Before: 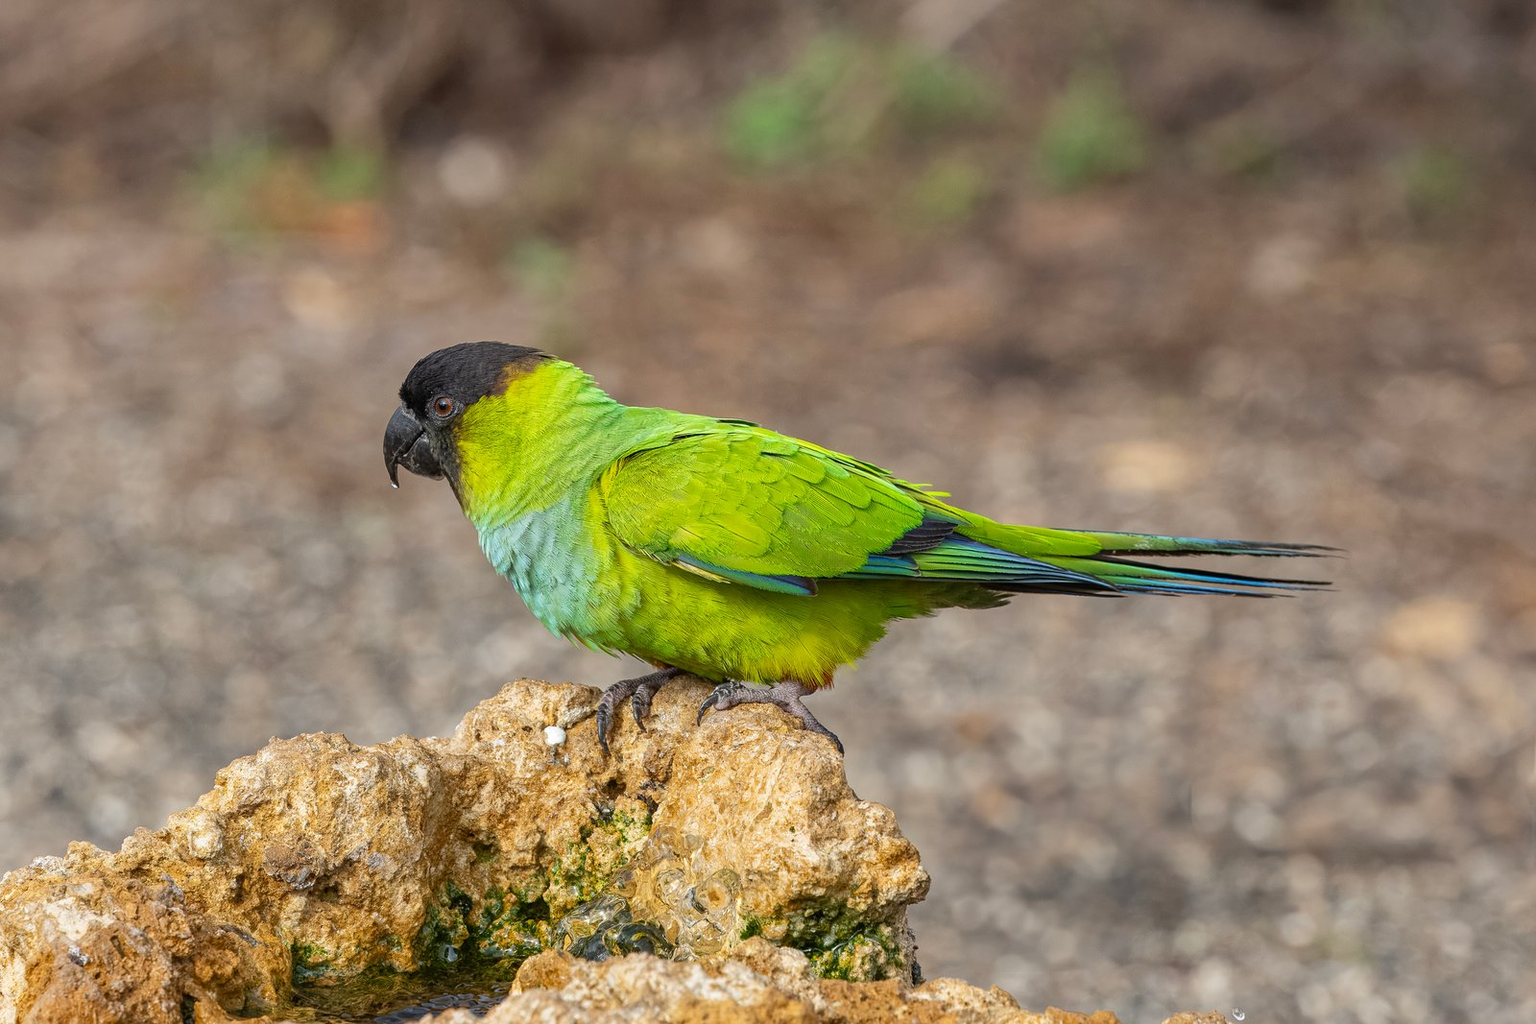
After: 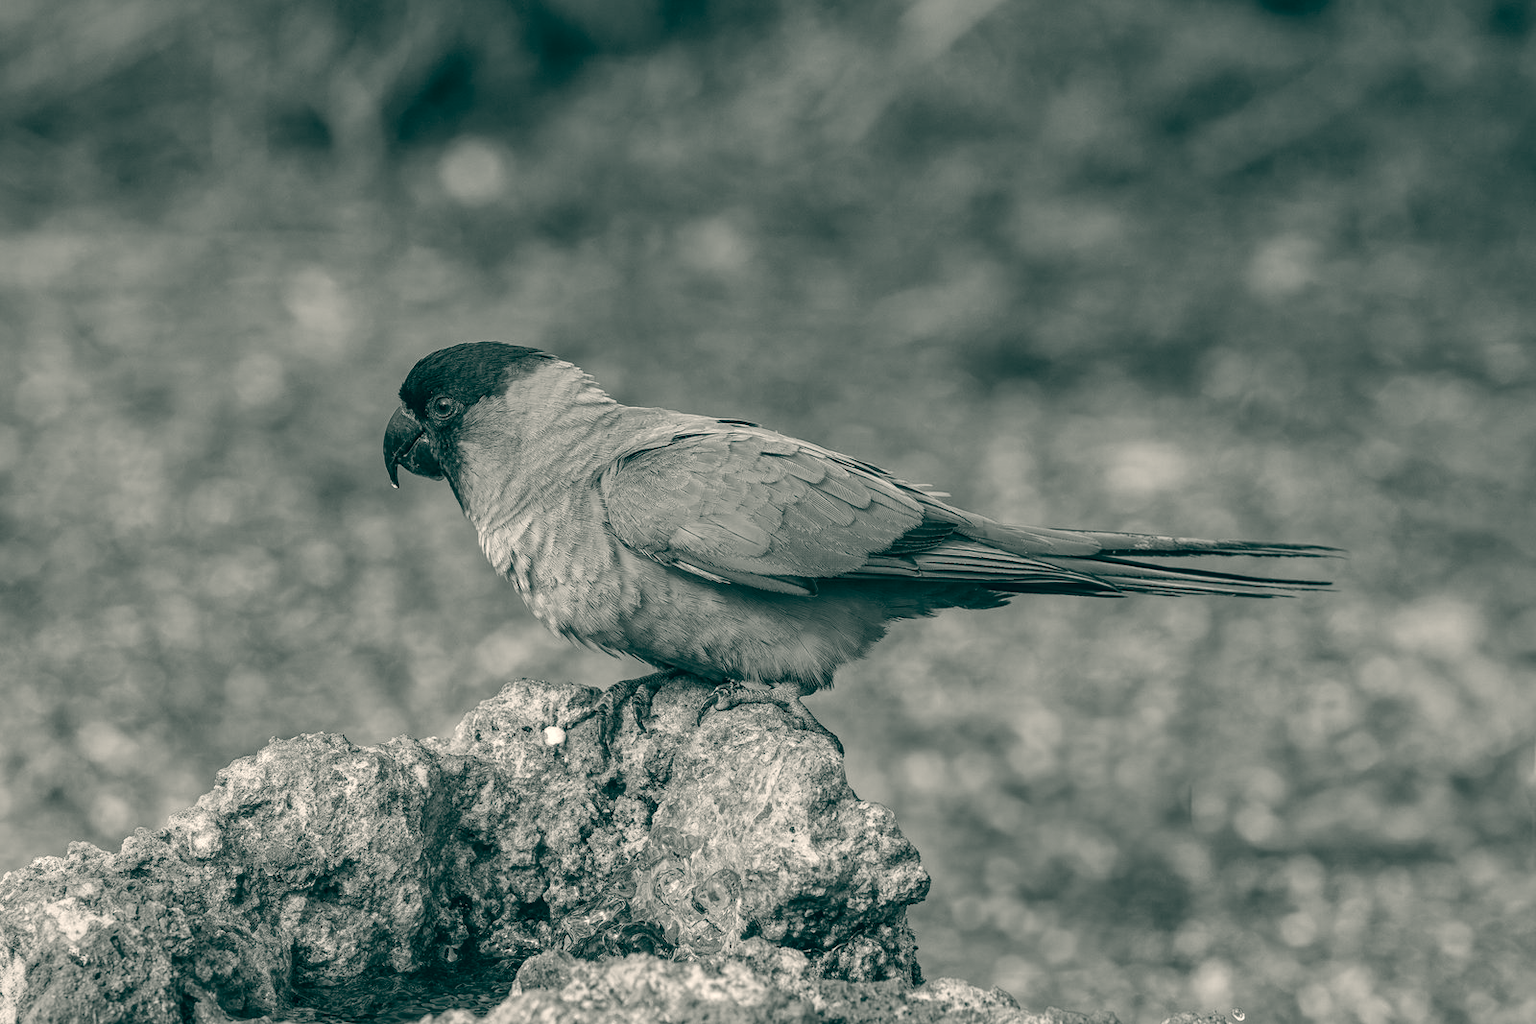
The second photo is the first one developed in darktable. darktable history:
color calibration: output gray [0.18, 0.41, 0.41, 0], gray › normalize channels true, illuminant same as pipeline (D50), adaptation XYZ, x 0.346, y 0.359, gamut compression 0
shadows and highlights: shadows 30.86, highlights 0, soften with gaussian
color balance: lift [1.005, 0.99, 1.007, 1.01], gamma [1, 0.979, 1.011, 1.021], gain [0.923, 1.098, 1.025, 0.902], input saturation 90.45%, contrast 7.73%, output saturation 105.91%
local contrast: on, module defaults
